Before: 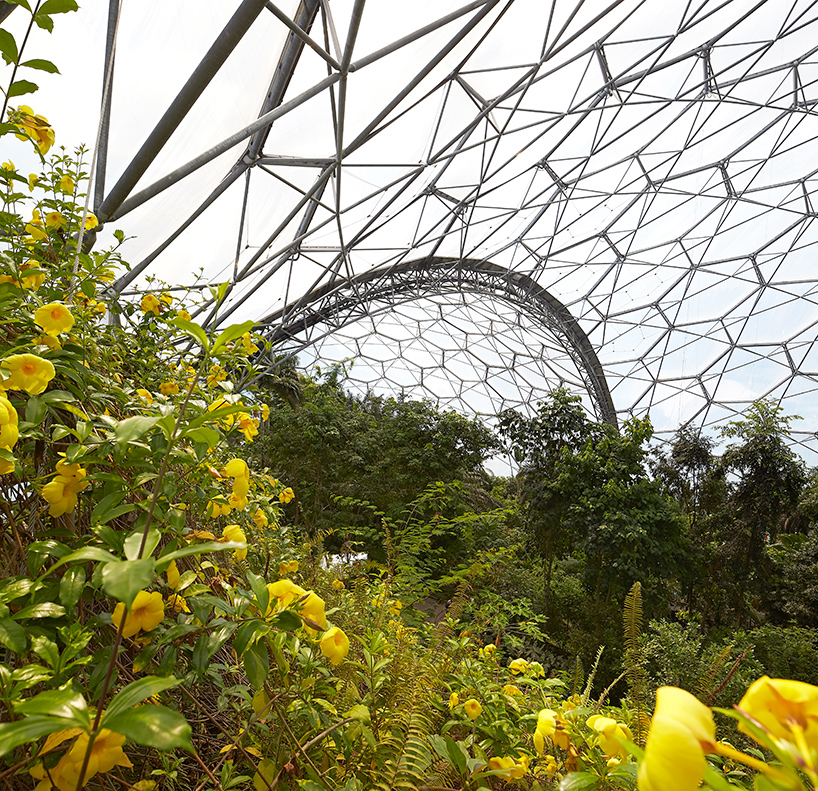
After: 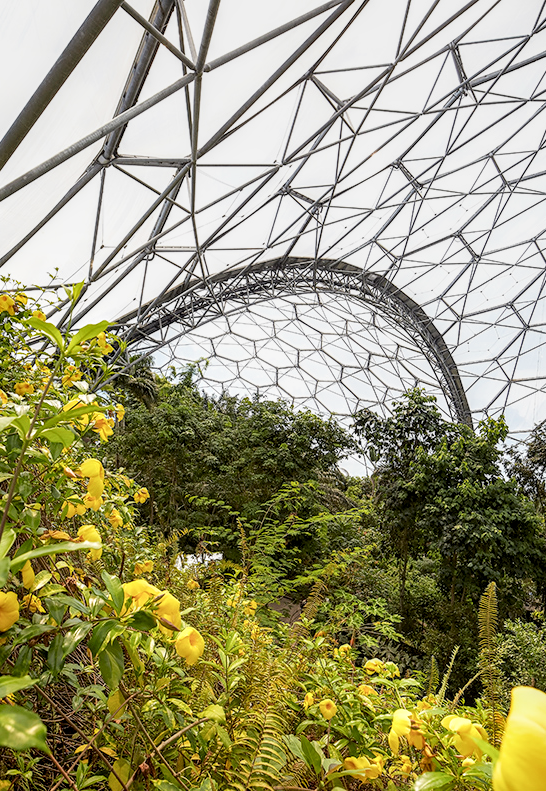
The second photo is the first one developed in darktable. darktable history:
crop and rotate: left 17.732%, right 15.423%
local contrast: detail 150%
filmic rgb: hardness 4.17, contrast 0.921
exposure: exposure 0.6 EV, compensate highlight preservation false
